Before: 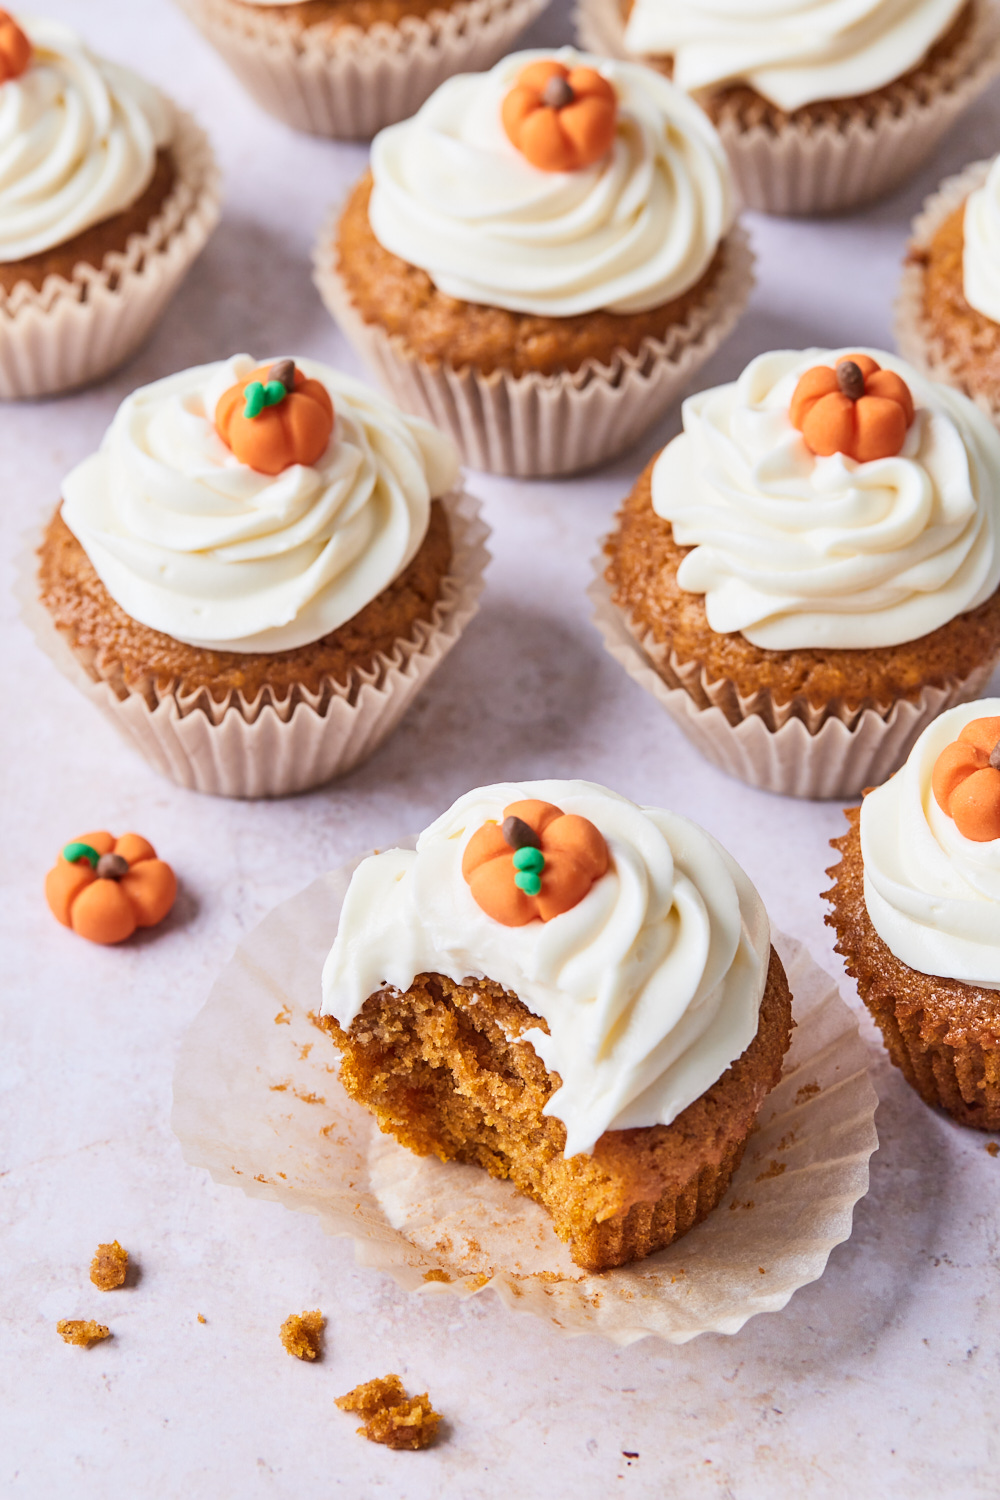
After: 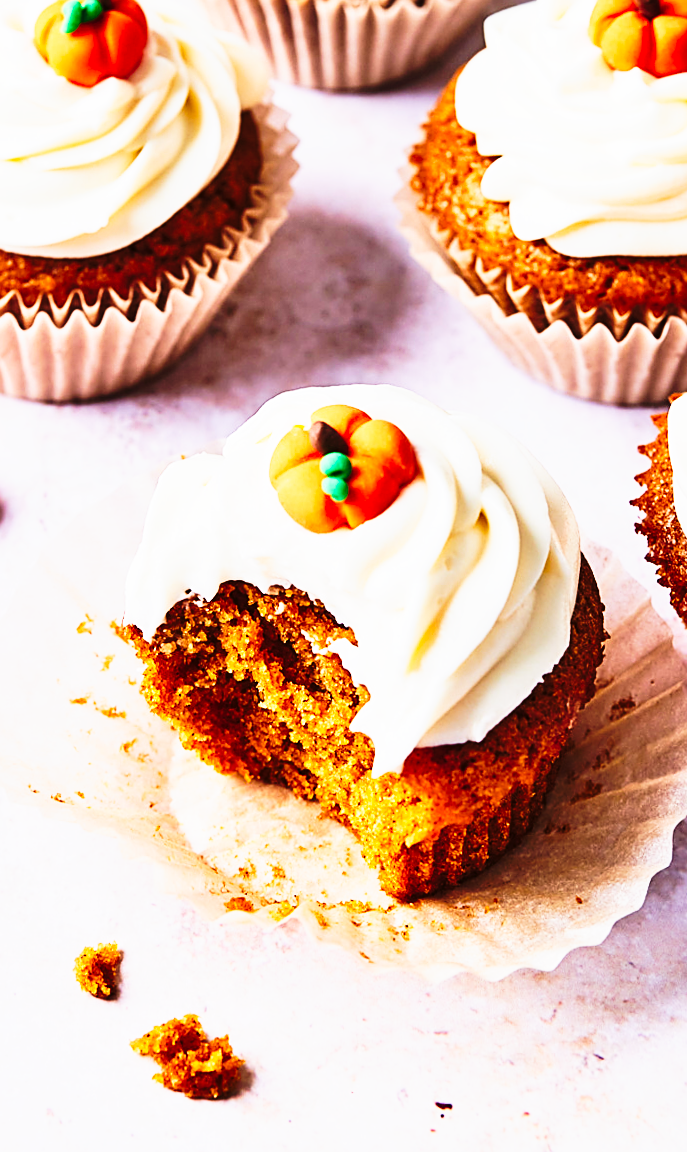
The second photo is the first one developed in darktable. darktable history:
crop: left 16.871%, top 22.857%, right 9.116%
sharpen: on, module defaults
tone curve: curves: ch0 [(0, 0) (0.003, 0.003) (0.011, 0.006) (0.025, 0.012) (0.044, 0.02) (0.069, 0.023) (0.1, 0.029) (0.136, 0.037) (0.177, 0.058) (0.224, 0.084) (0.277, 0.137) (0.335, 0.209) (0.399, 0.336) (0.468, 0.478) (0.543, 0.63) (0.623, 0.789) (0.709, 0.903) (0.801, 0.967) (0.898, 0.987) (1, 1)], preserve colors none
velvia: strength 15%
rotate and perspective: rotation 0.215°, lens shift (vertical) -0.139, crop left 0.069, crop right 0.939, crop top 0.002, crop bottom 0.996
